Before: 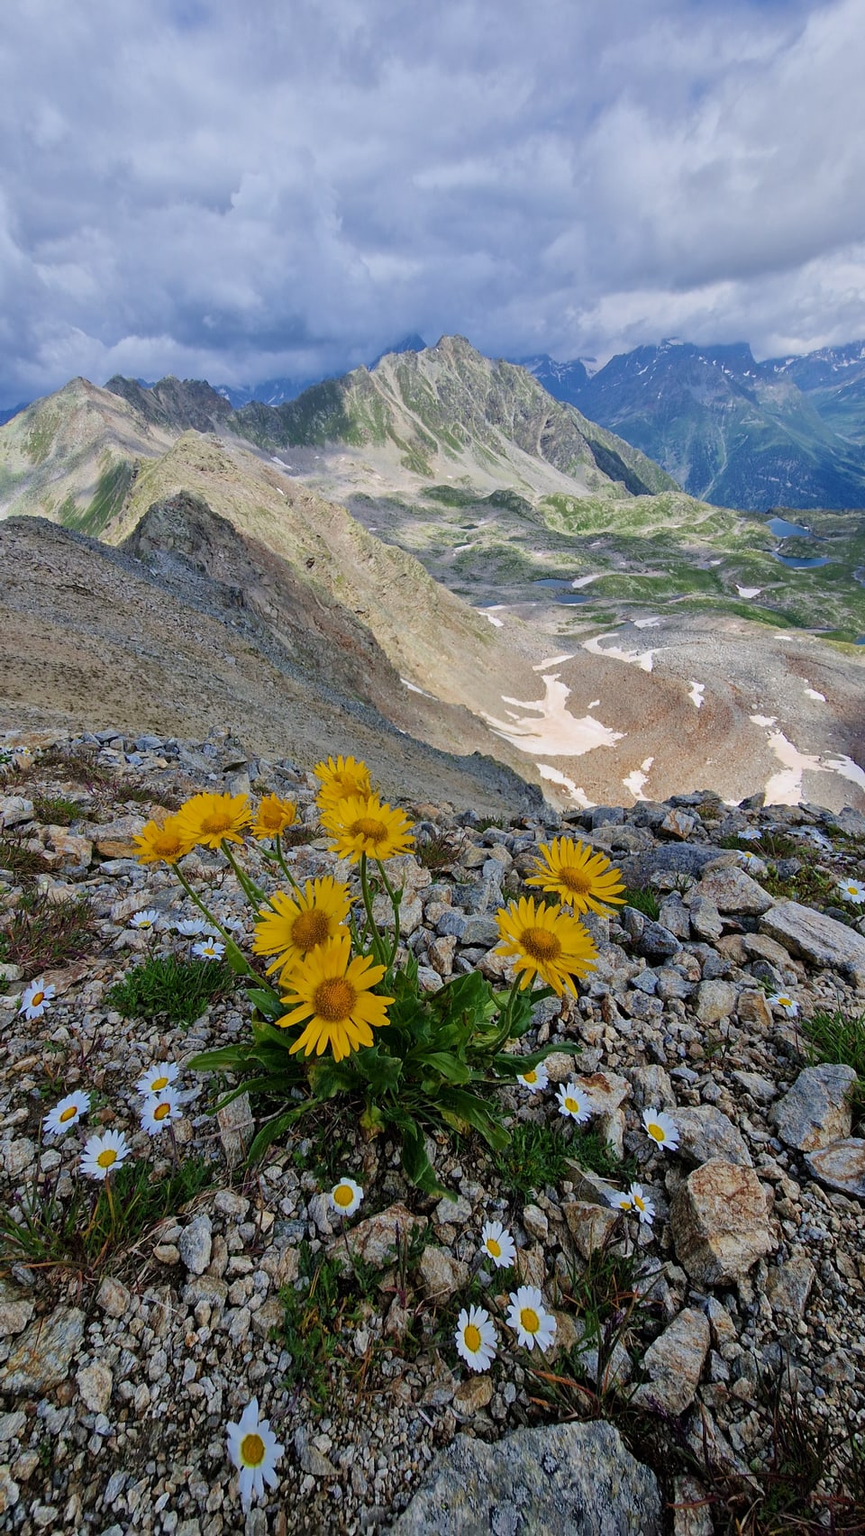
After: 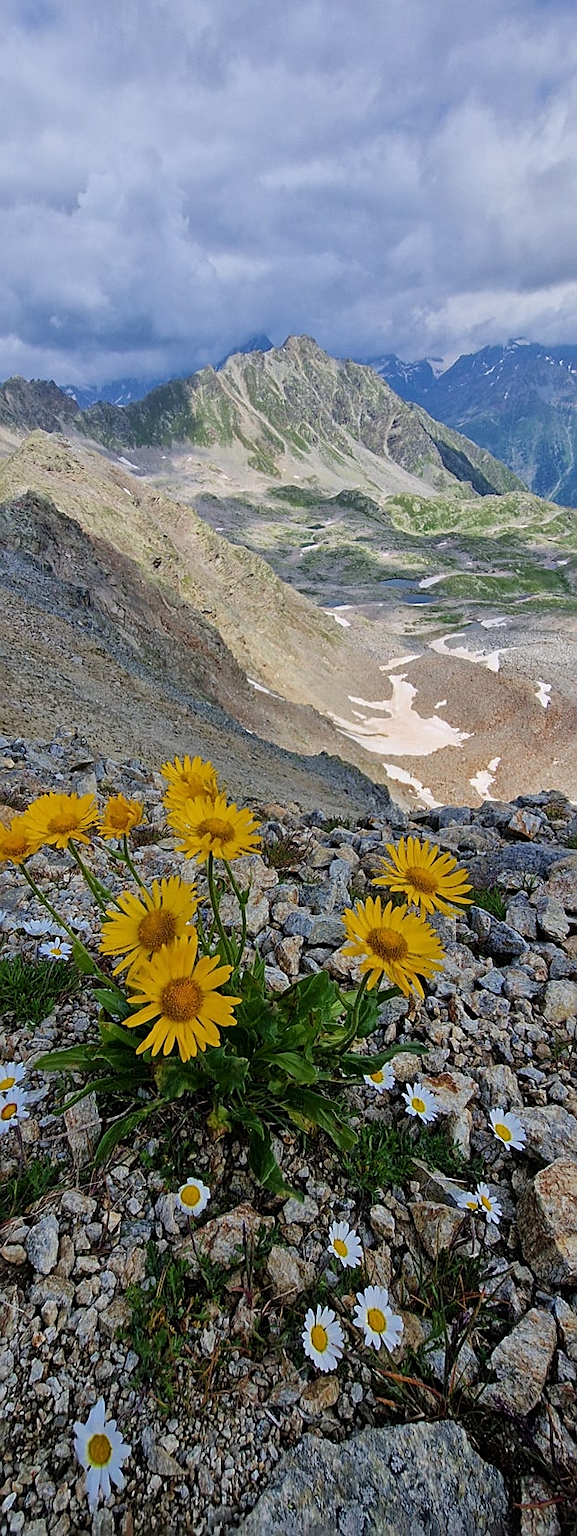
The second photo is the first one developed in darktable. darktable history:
sharpen: amount 0.478
crop and rotate: left 17.732%, right 15.423%
grain: coarseness 14.57 ISO, strength 8.8%
